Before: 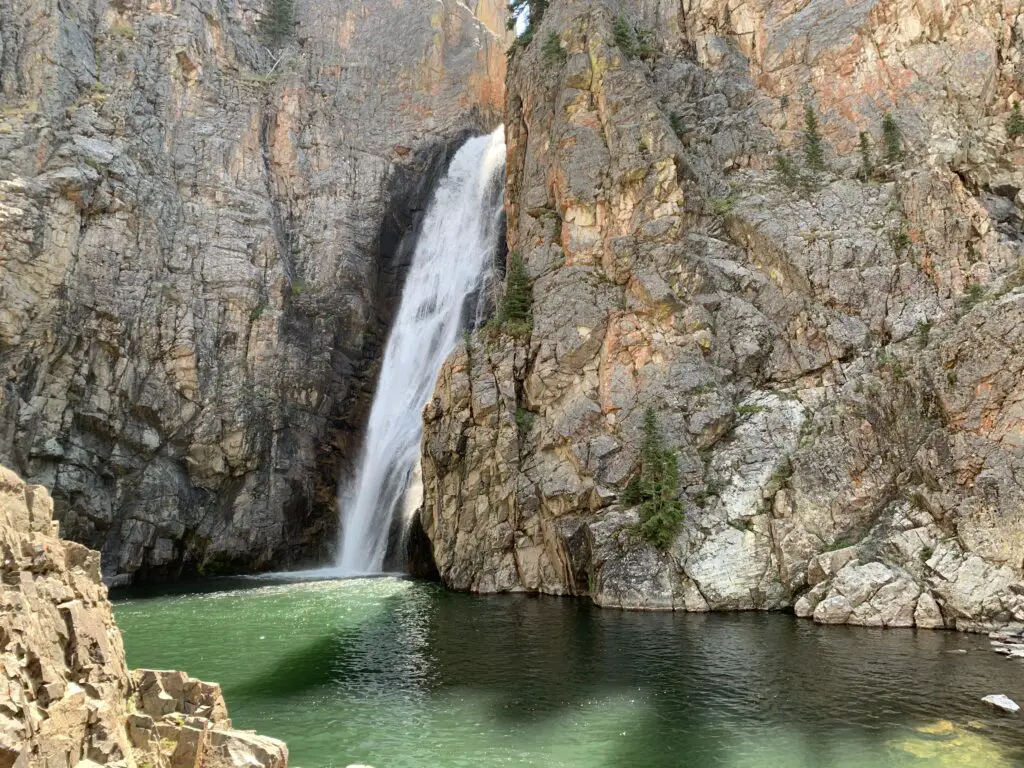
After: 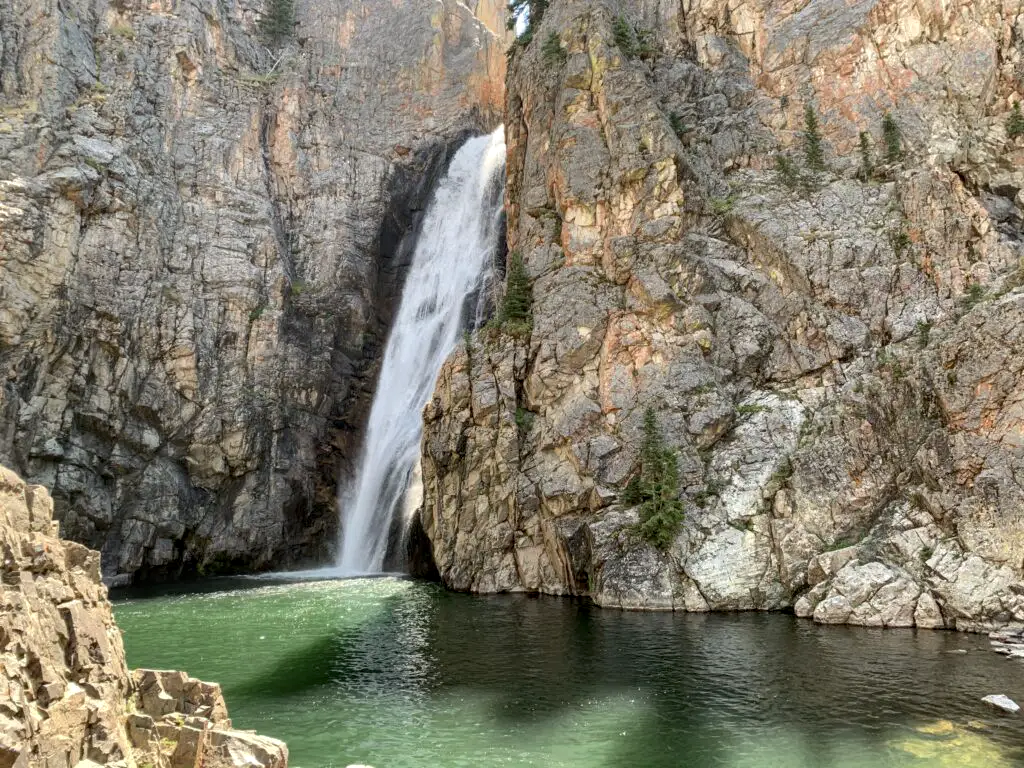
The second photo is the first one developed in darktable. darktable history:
shadows and highlights: shadows 25, highlights -25
rotate and perspective: automatic cropping original format, crop left 0, crop top 0
local contrast: on, module defaults
